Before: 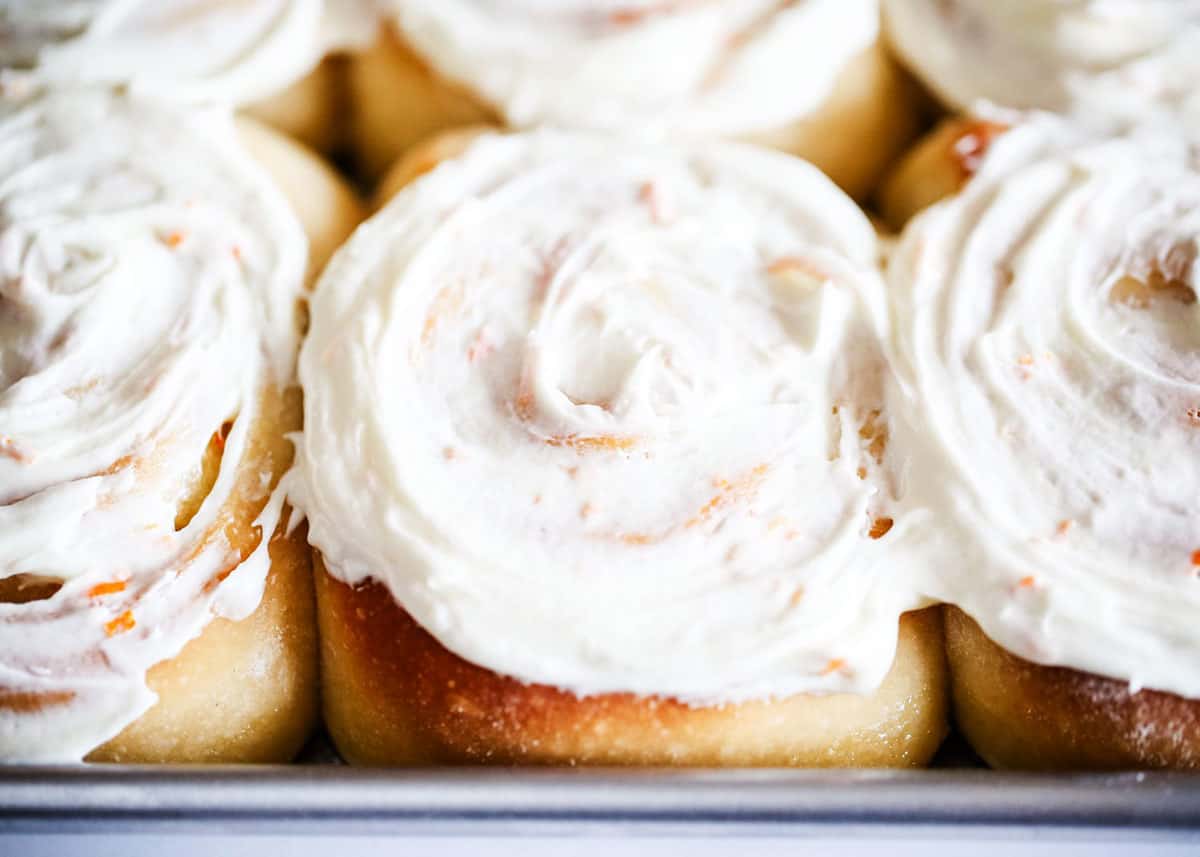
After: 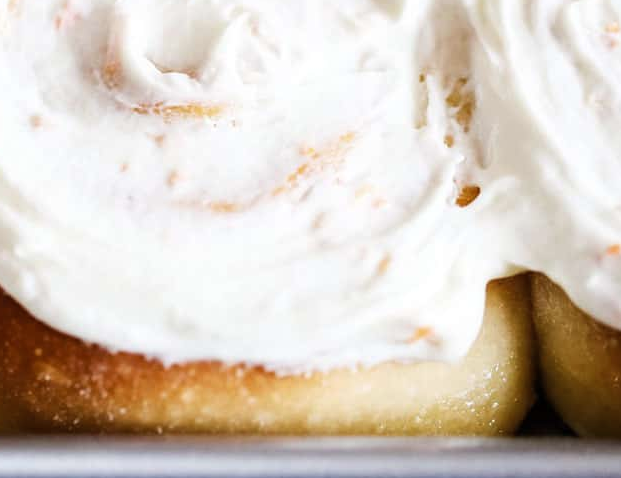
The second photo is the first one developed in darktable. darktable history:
color zones: curves: ch1 [(0.113, 0.438) (0.75, 0.5)]; ch2 [(0.12, 0.526) (0.75, 0.5)]
crop: left 34.499%, top 38.778%, right 13.728%, bottom 5.337%
